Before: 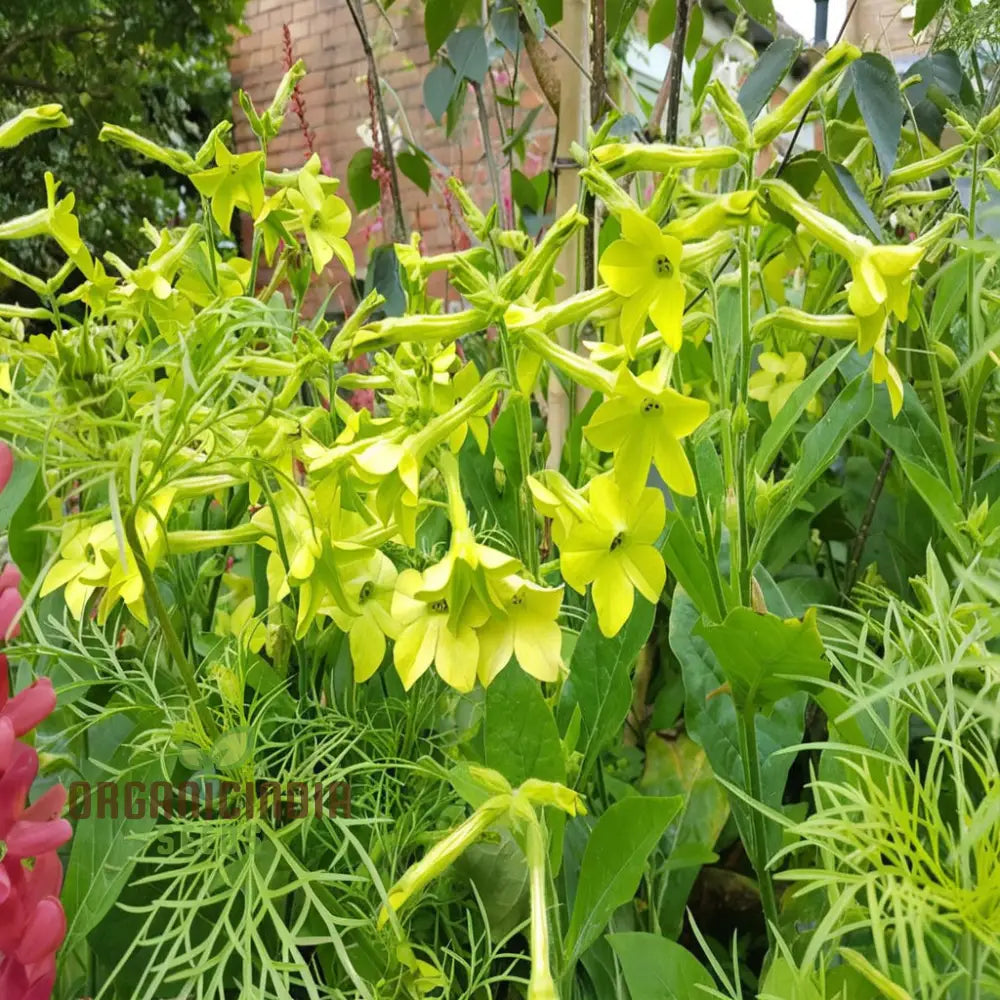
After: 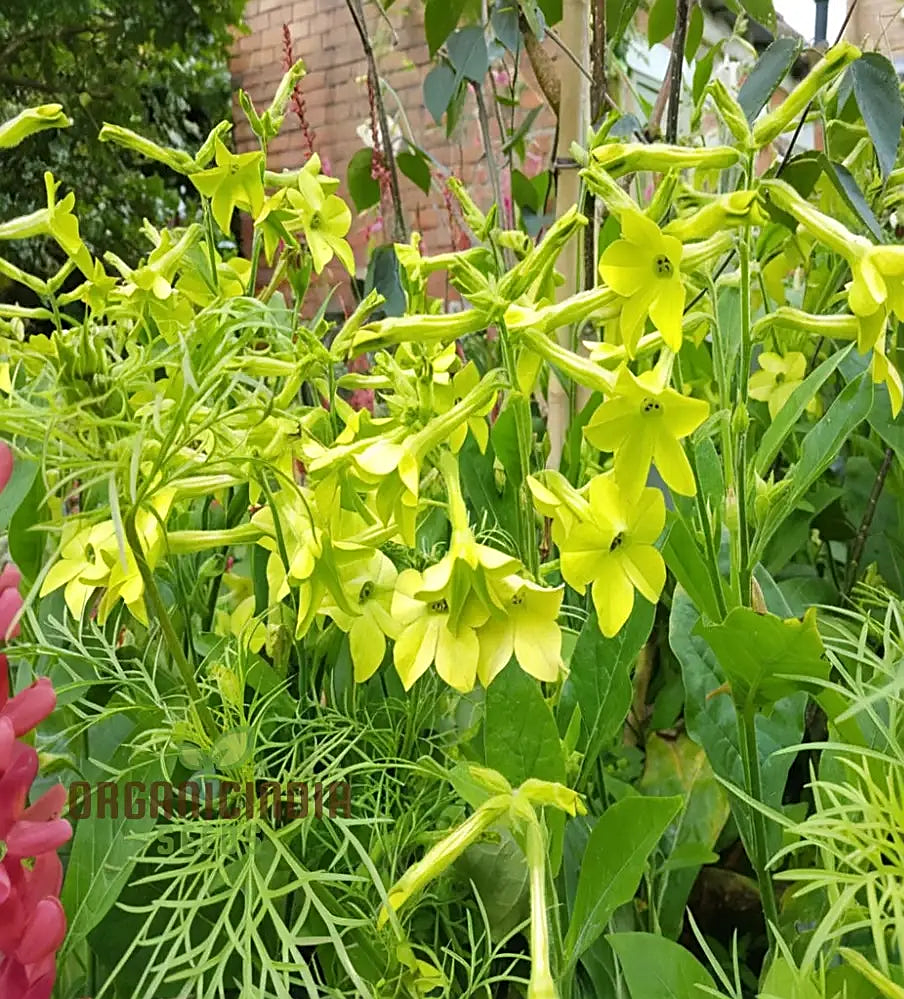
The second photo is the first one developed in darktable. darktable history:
local contrast: mode bilateral grid, contrast 16, coarseness 36, detail 106%, midtone range 0.2
crop: right 9.522%, bottom 0.029%
sharpen: on, module defaults
